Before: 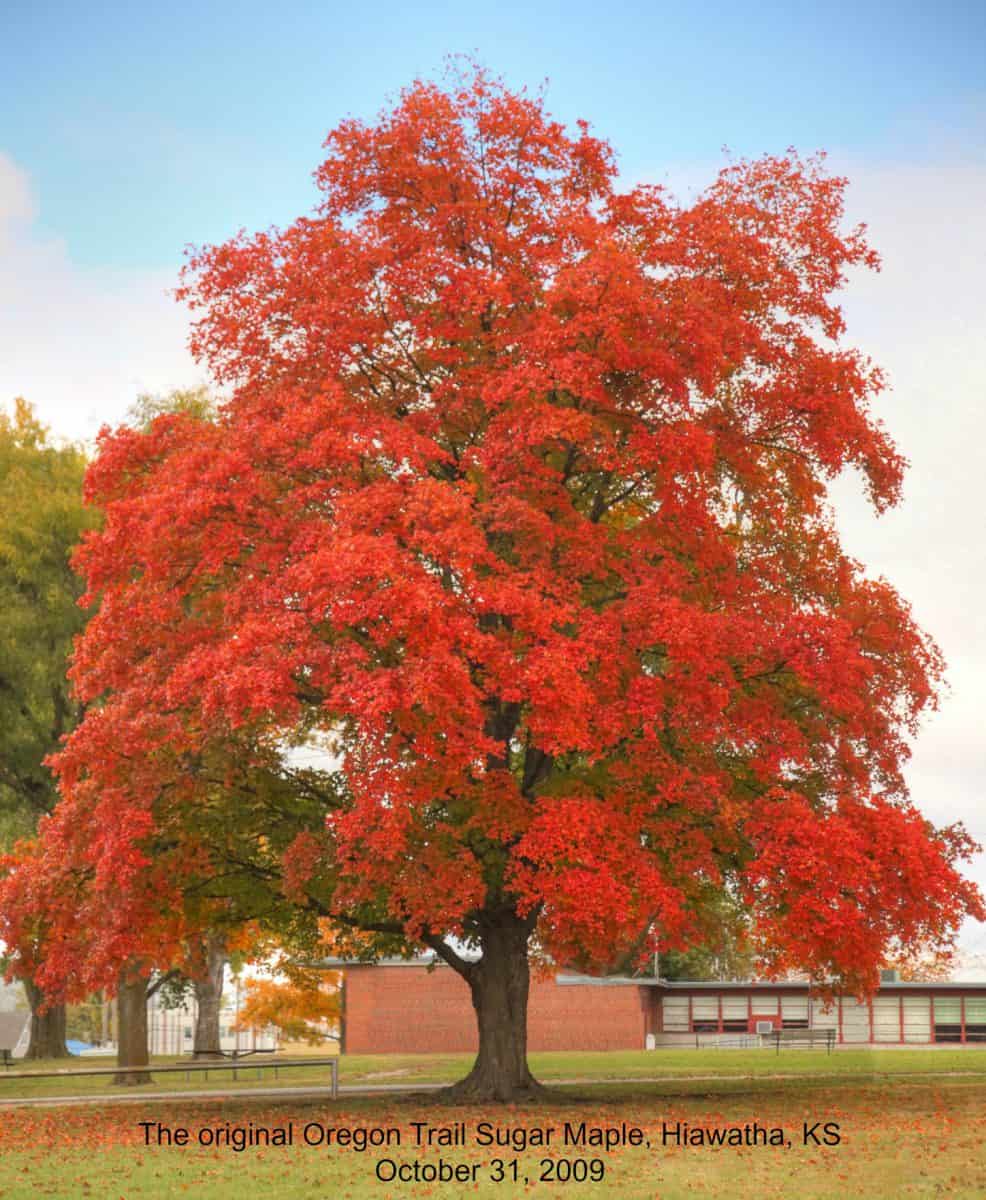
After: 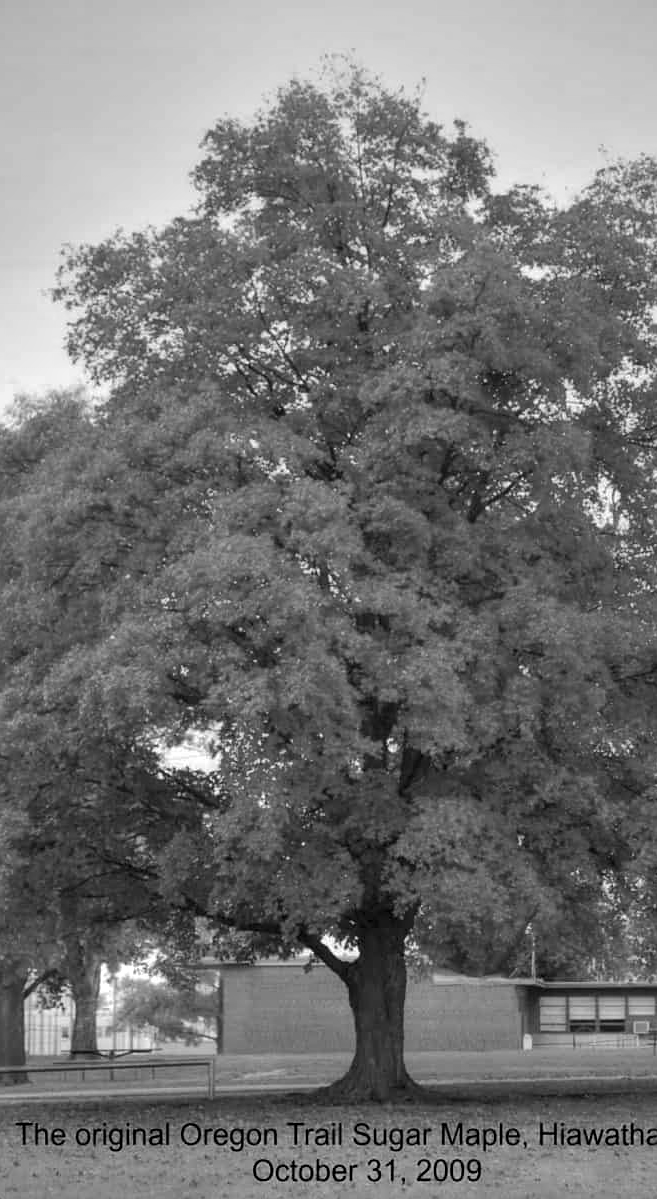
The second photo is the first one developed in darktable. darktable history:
contrast equalizer: y [[0.514, 0.573, 0.581, 0.508, 0.5, 0.5], [0.5 ×6], [0.5 ×6], [0 ×6], [0 ×6]], mix 0.79
shadows and highlights: shadows -20, white point adjustment -2, highlights -35
sharpen: amount 0.2
color calibration: output gray [0.23, 0.37, 0.4, 0], gray › normalize channels true, illuminant same as pipeline (D50), adaptation XYZ, x 0.346, y 0.359, gamut compression 0
crop and rotate: left 12.648%, right 20.685%
